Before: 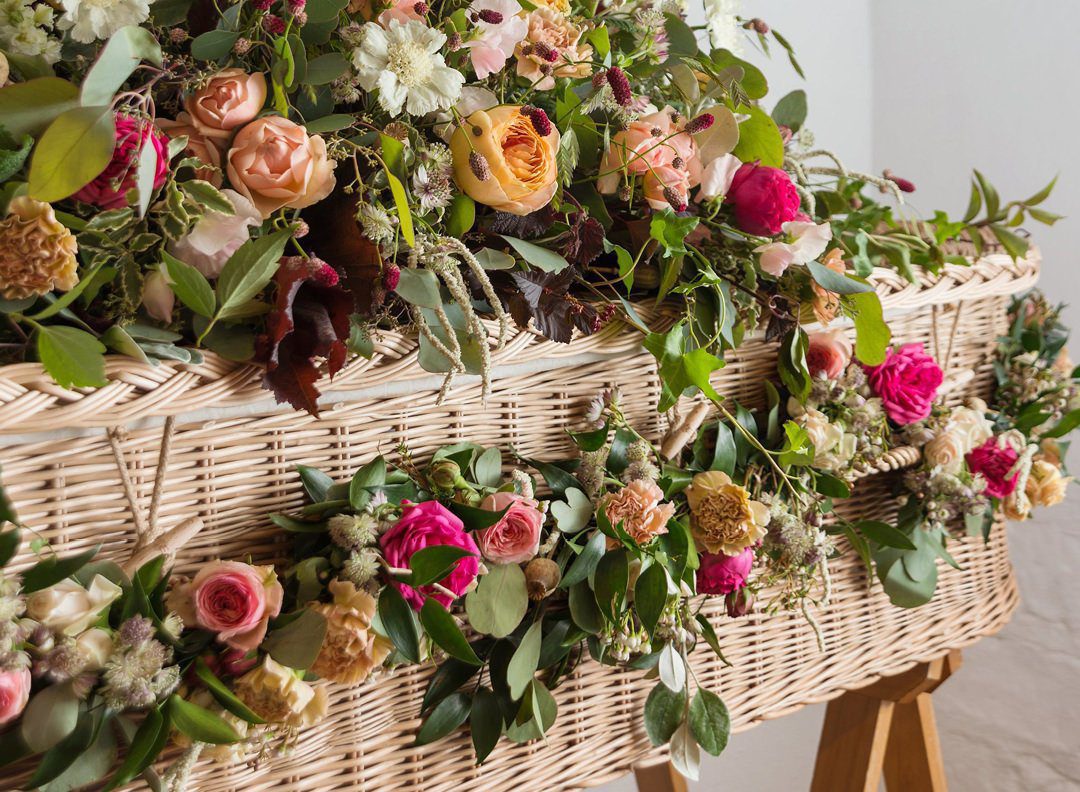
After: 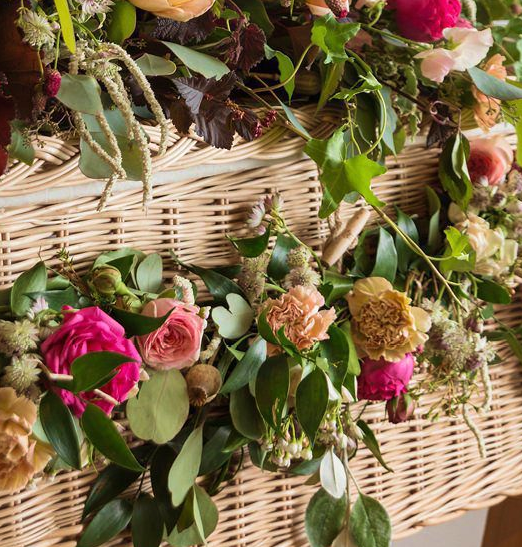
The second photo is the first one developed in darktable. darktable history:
crop: left 31.393%, top 24.519%, right 20.267%, bottom 6.337%
velvia: strength 27.51%
